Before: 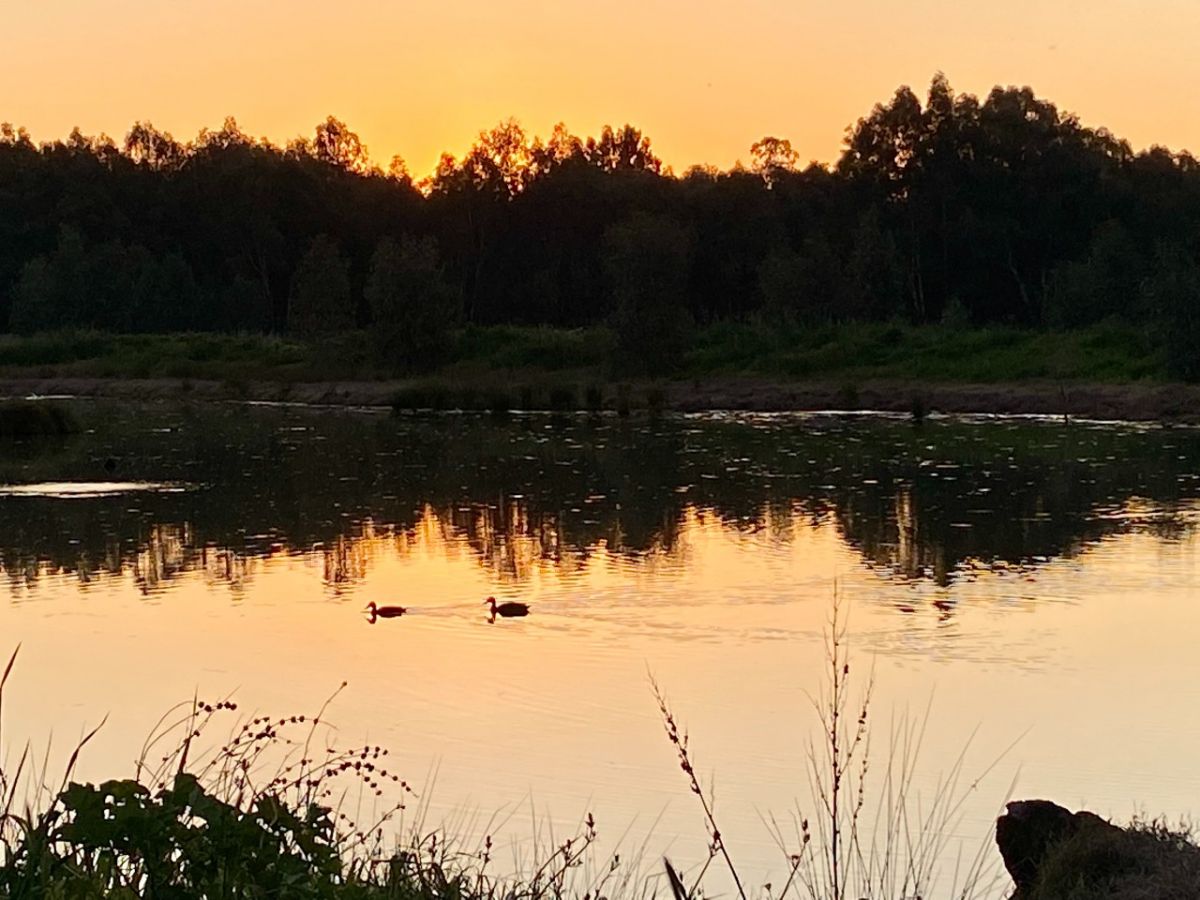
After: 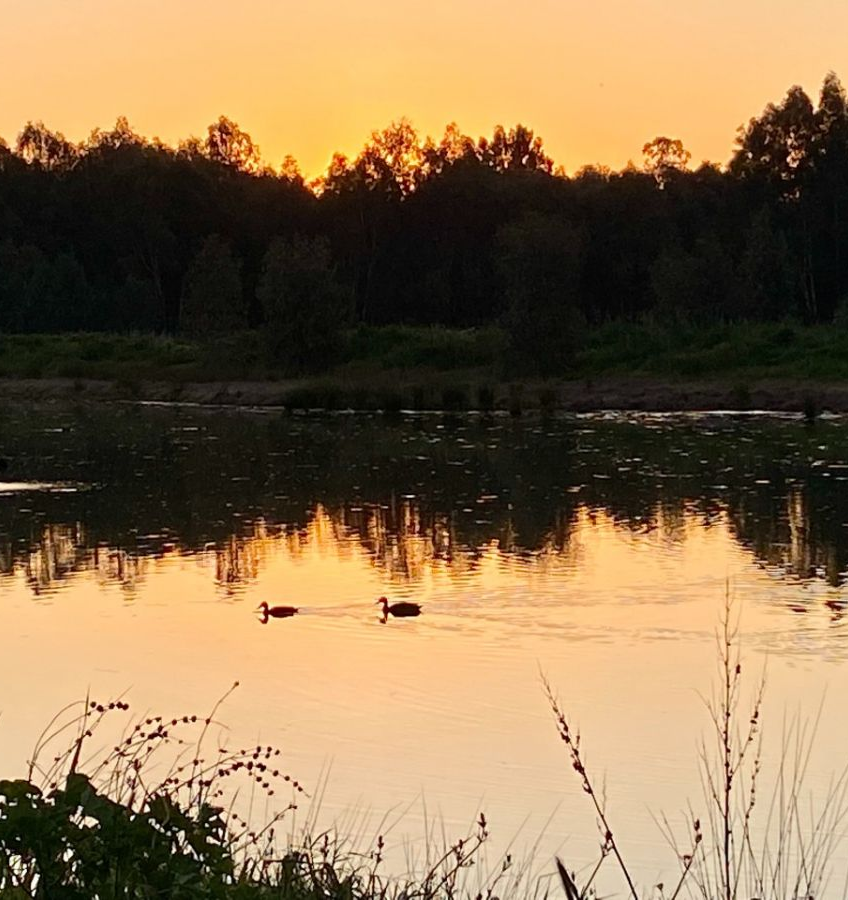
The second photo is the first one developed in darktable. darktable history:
color correction: highlights a* -0.289, highlights b* -0.142
crop and rotate: left 9.078%, right 20.232%
